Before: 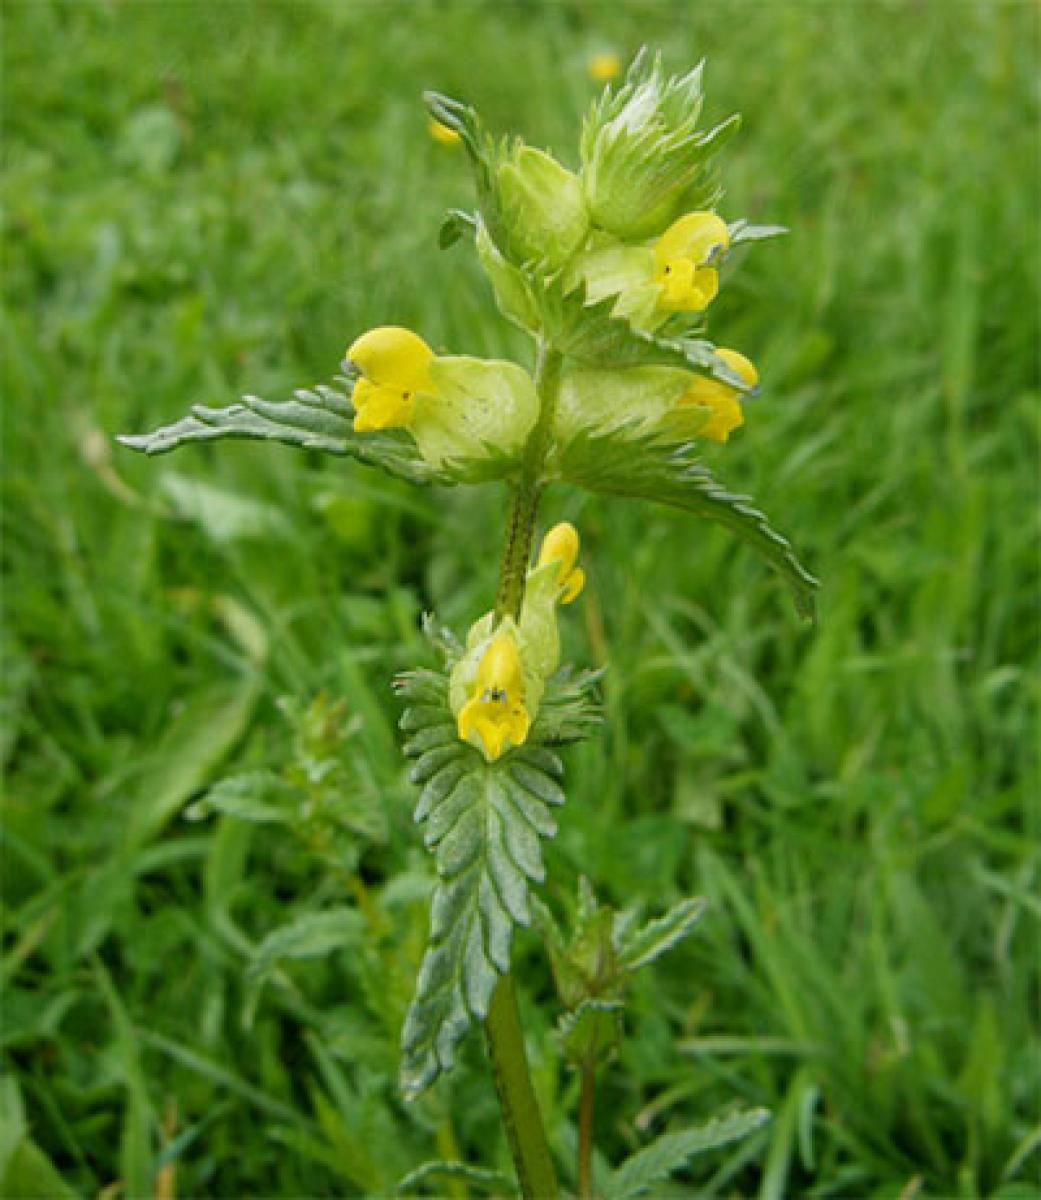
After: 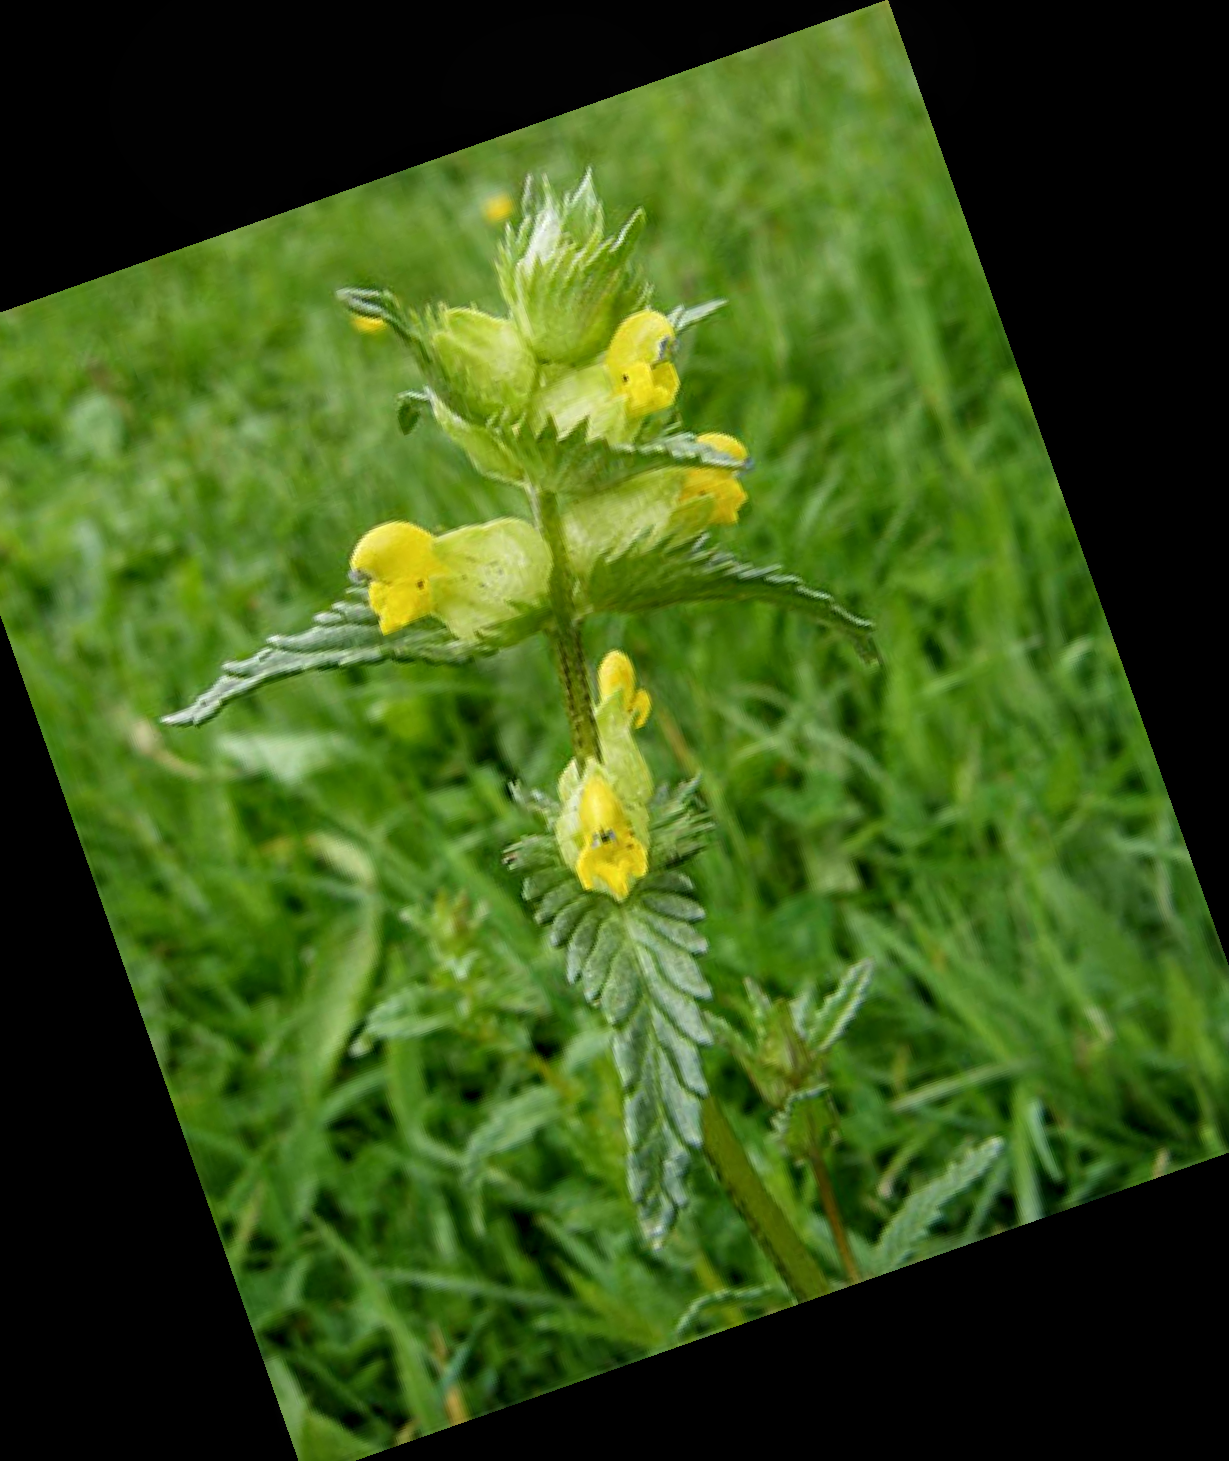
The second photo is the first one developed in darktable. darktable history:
crop and rotate: angle 19.43°, left 6.812%, right 4.125%, bottom 1.087%
local contrast: on, module defaults
